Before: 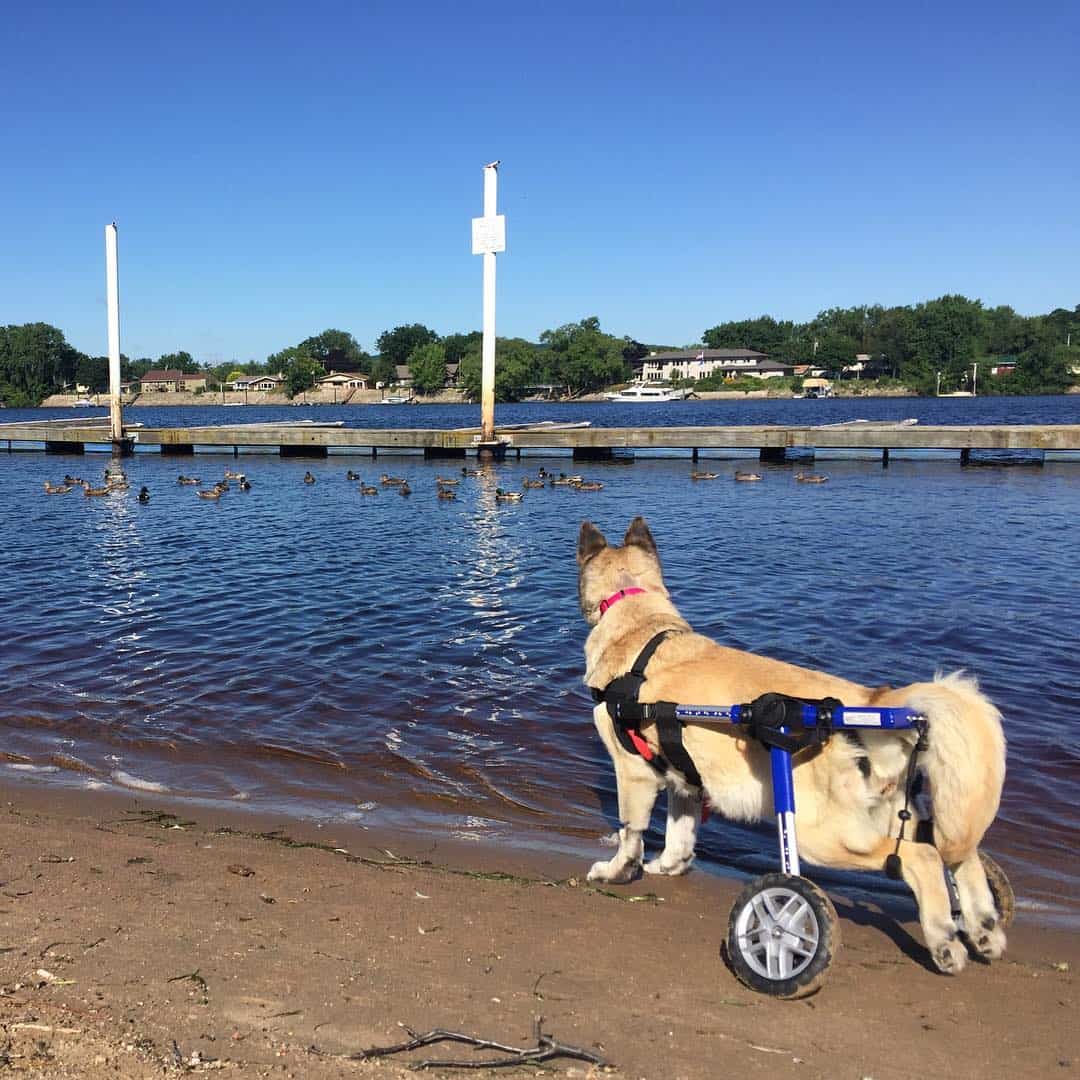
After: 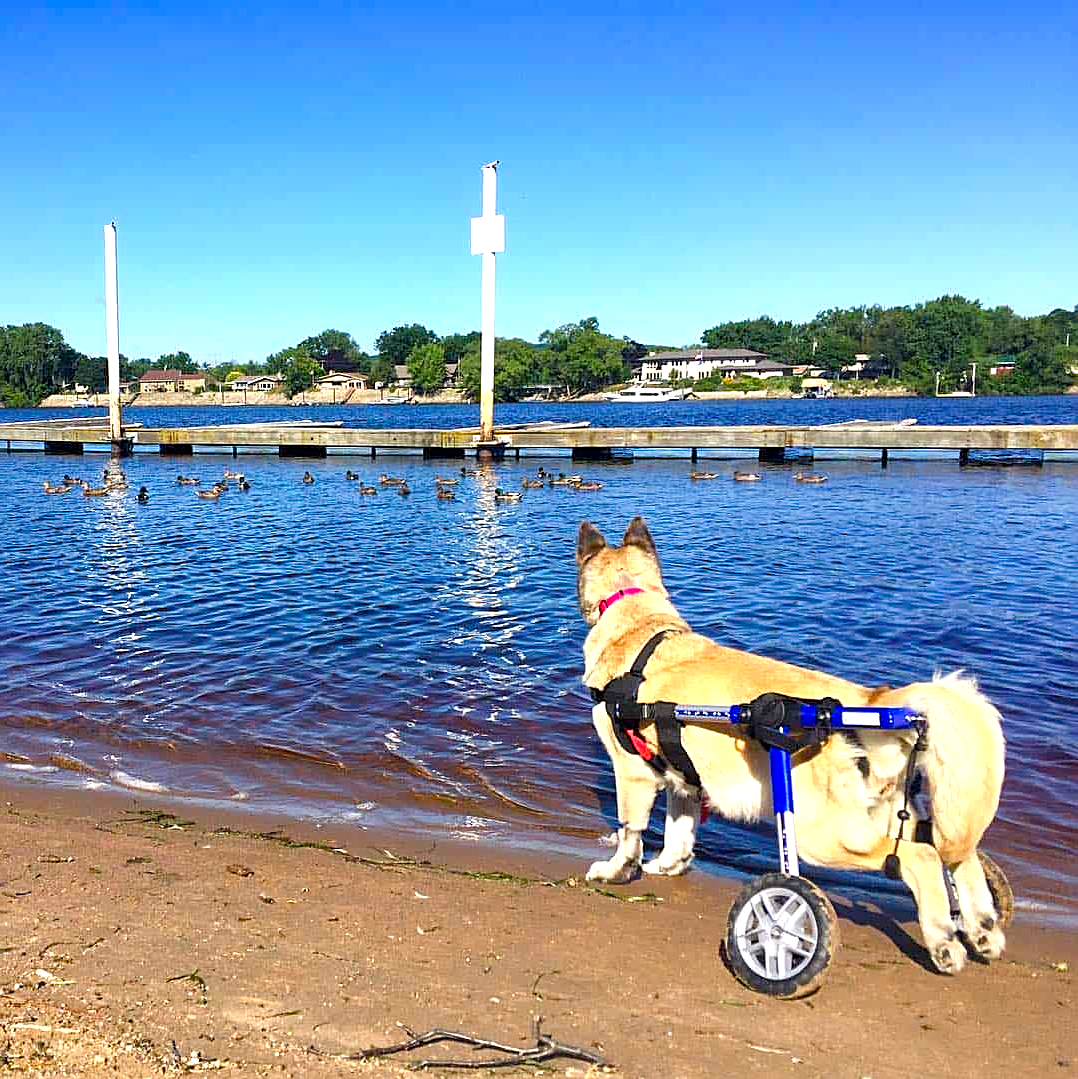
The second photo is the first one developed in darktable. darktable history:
local contrast: highlights 103%, shadows 98%, detail 120%, midtone range 0.2
crop: left 0.139%
sharpen: on, module defaults
color balance rgb: global offset › luminance -0.28%, global offset › hue 262.01°, linear chroma grading › shadows 31.509%, linear chroma grading › global chroma -2.27%, linear chroma grading › mid-tones 3.747%, perceptual saturation grading › global saturation 25.516%, perceptual brilliance grading › global brilliance 1.679%, perceptual brilliance grading › highlights -3.744%
exposure: exposure 0.807 EV, compensate exposure bias true, compensate highlight preservation false
